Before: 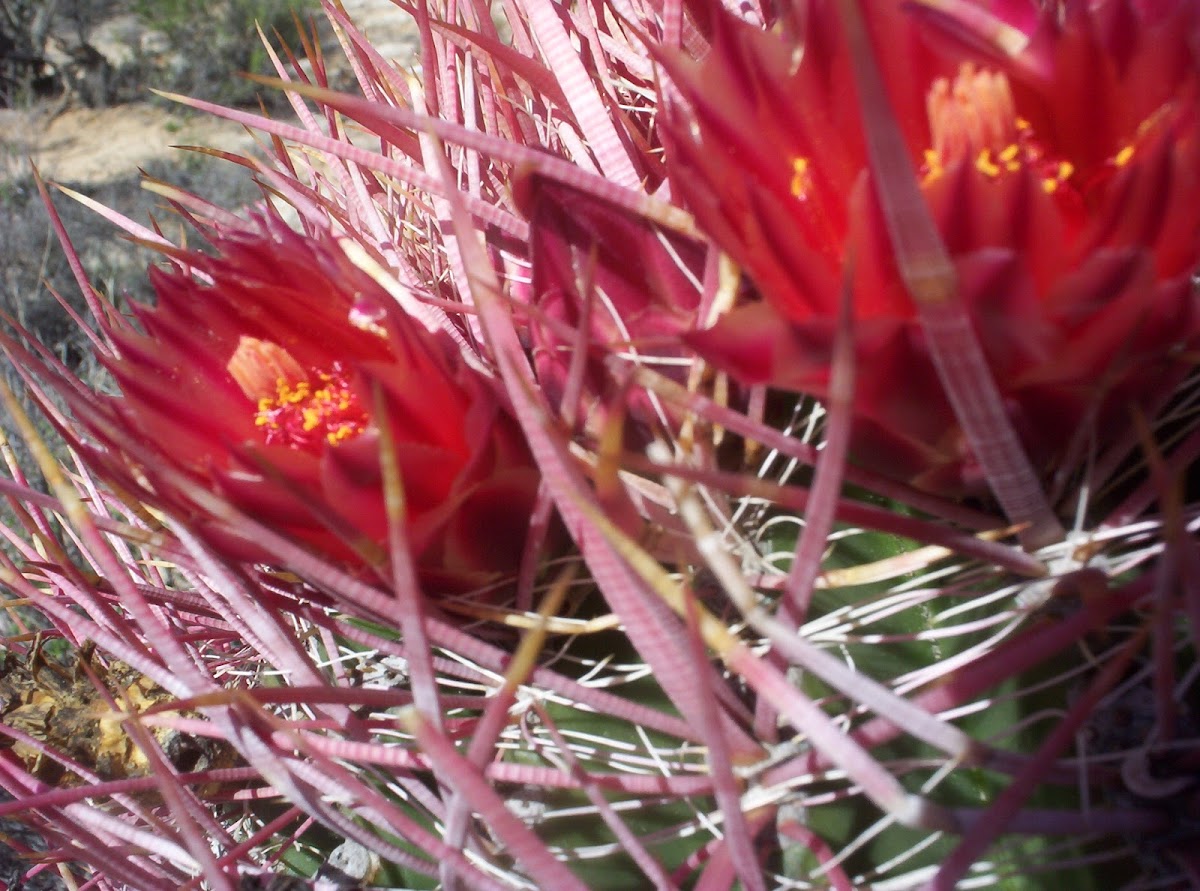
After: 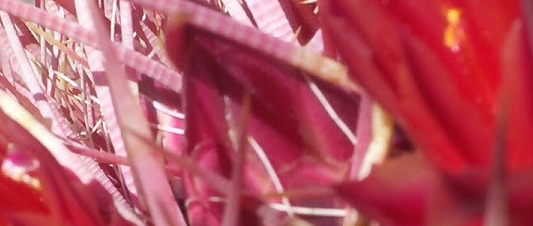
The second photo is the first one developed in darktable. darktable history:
crop: left 28.986%, top 16.804%, right 26.597%, bottom 57.754%
